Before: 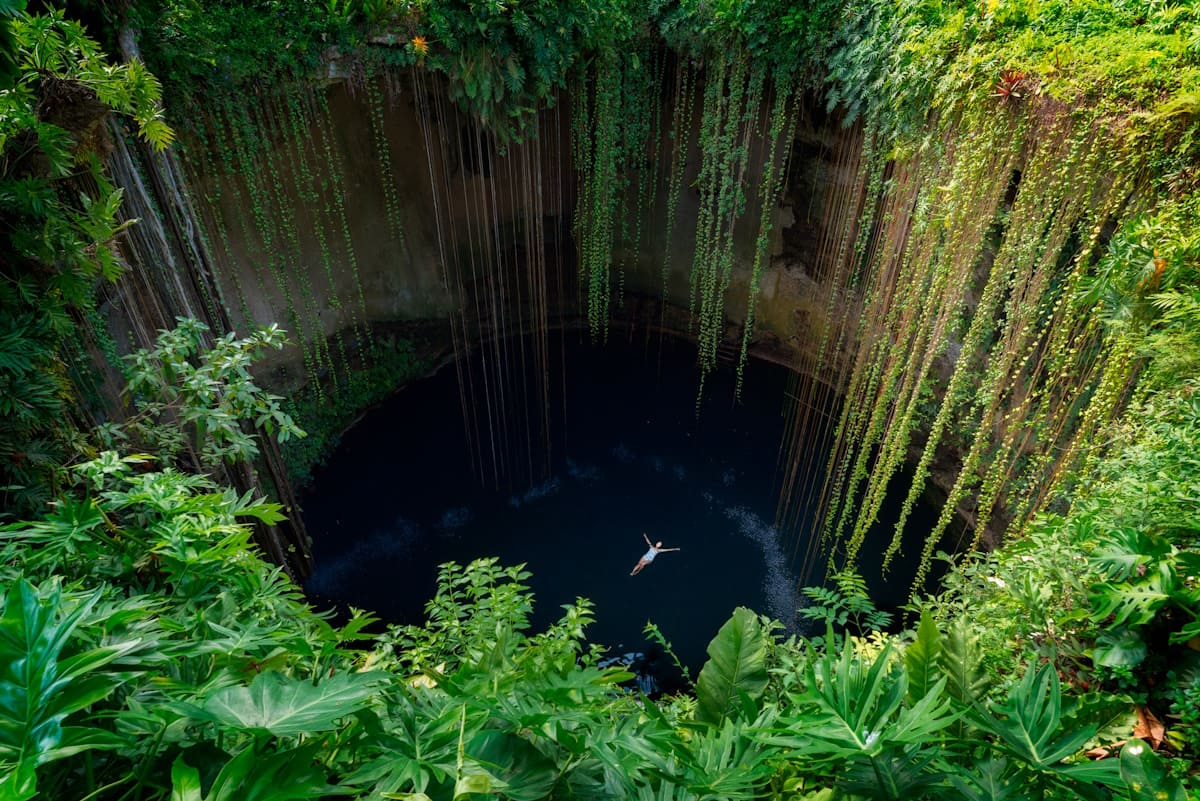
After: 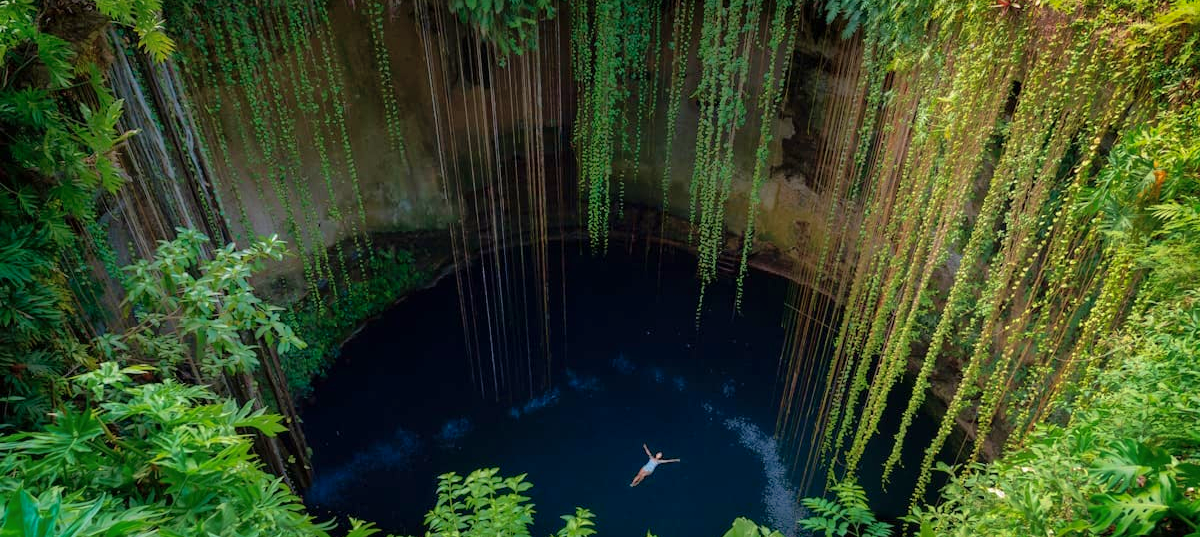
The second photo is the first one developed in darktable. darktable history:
crop: top 11.167%, bottom 21.768%
shadows and highlights: on, module defaults
velvia: on, module defaults
